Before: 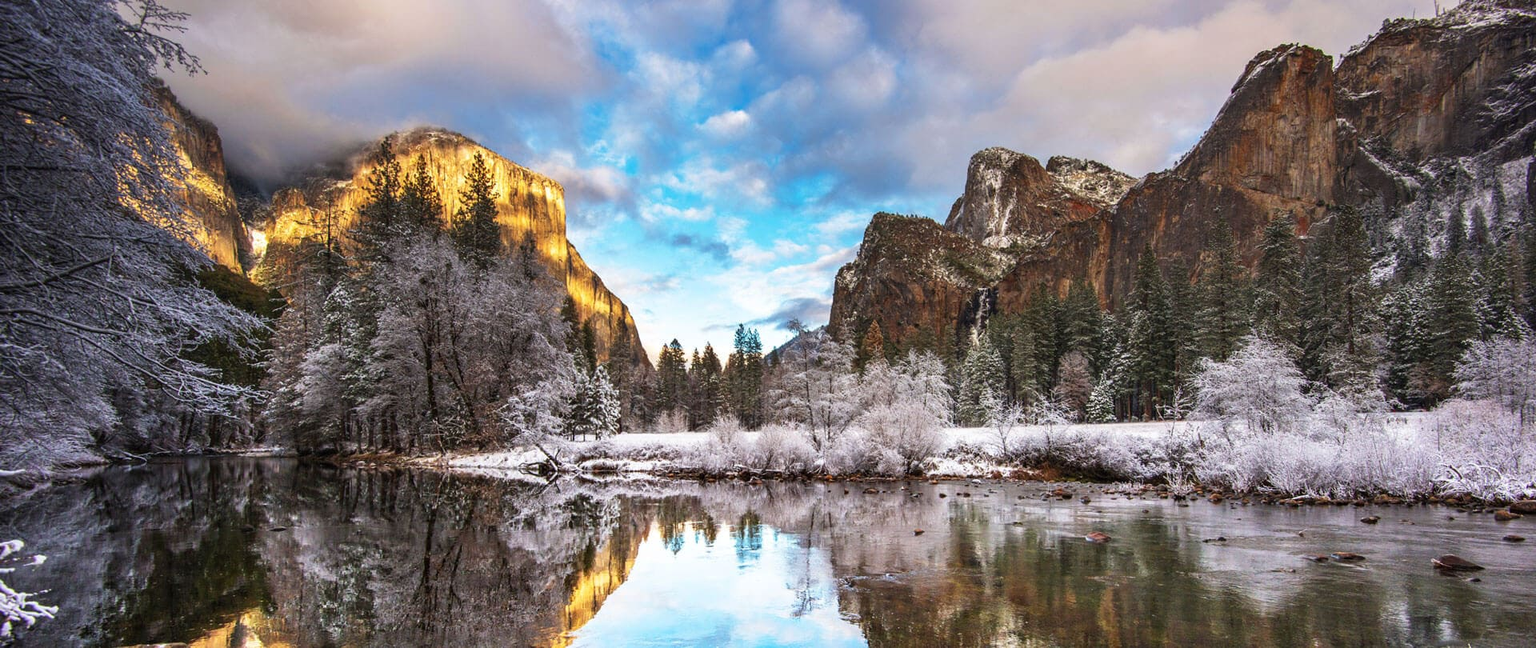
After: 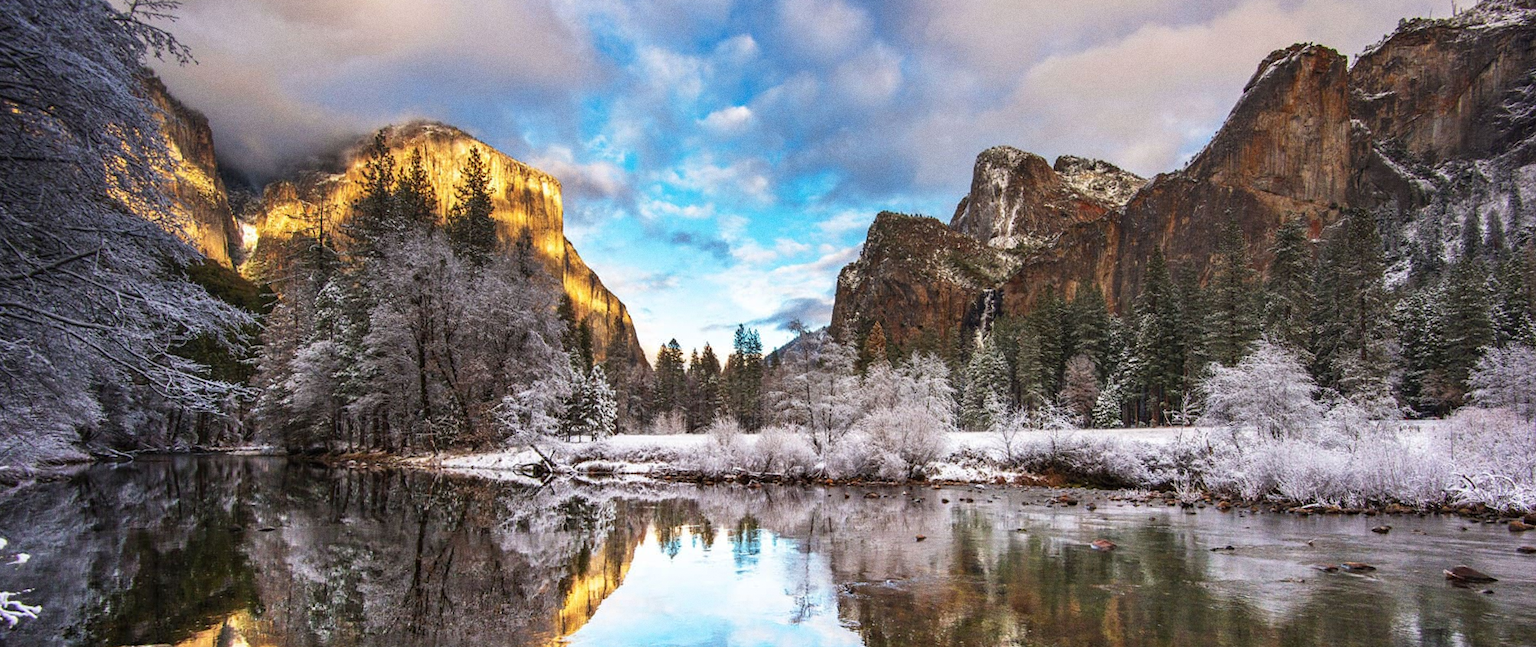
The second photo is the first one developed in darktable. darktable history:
crop and rotate: angle -0.5°
grain: on, module defaults
